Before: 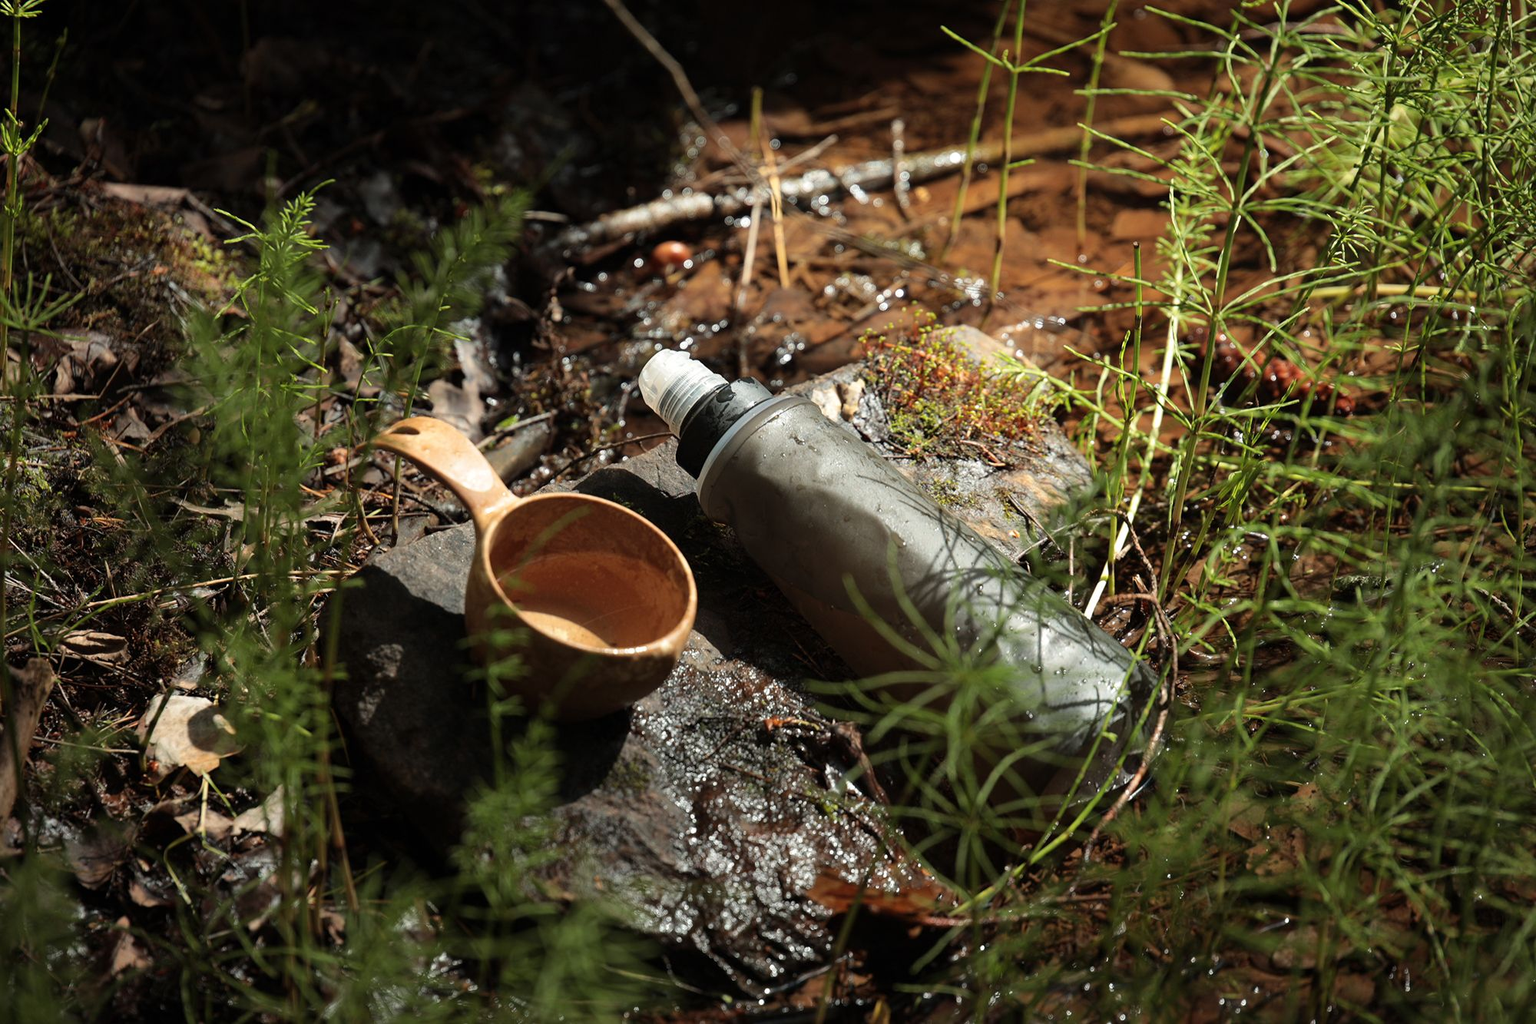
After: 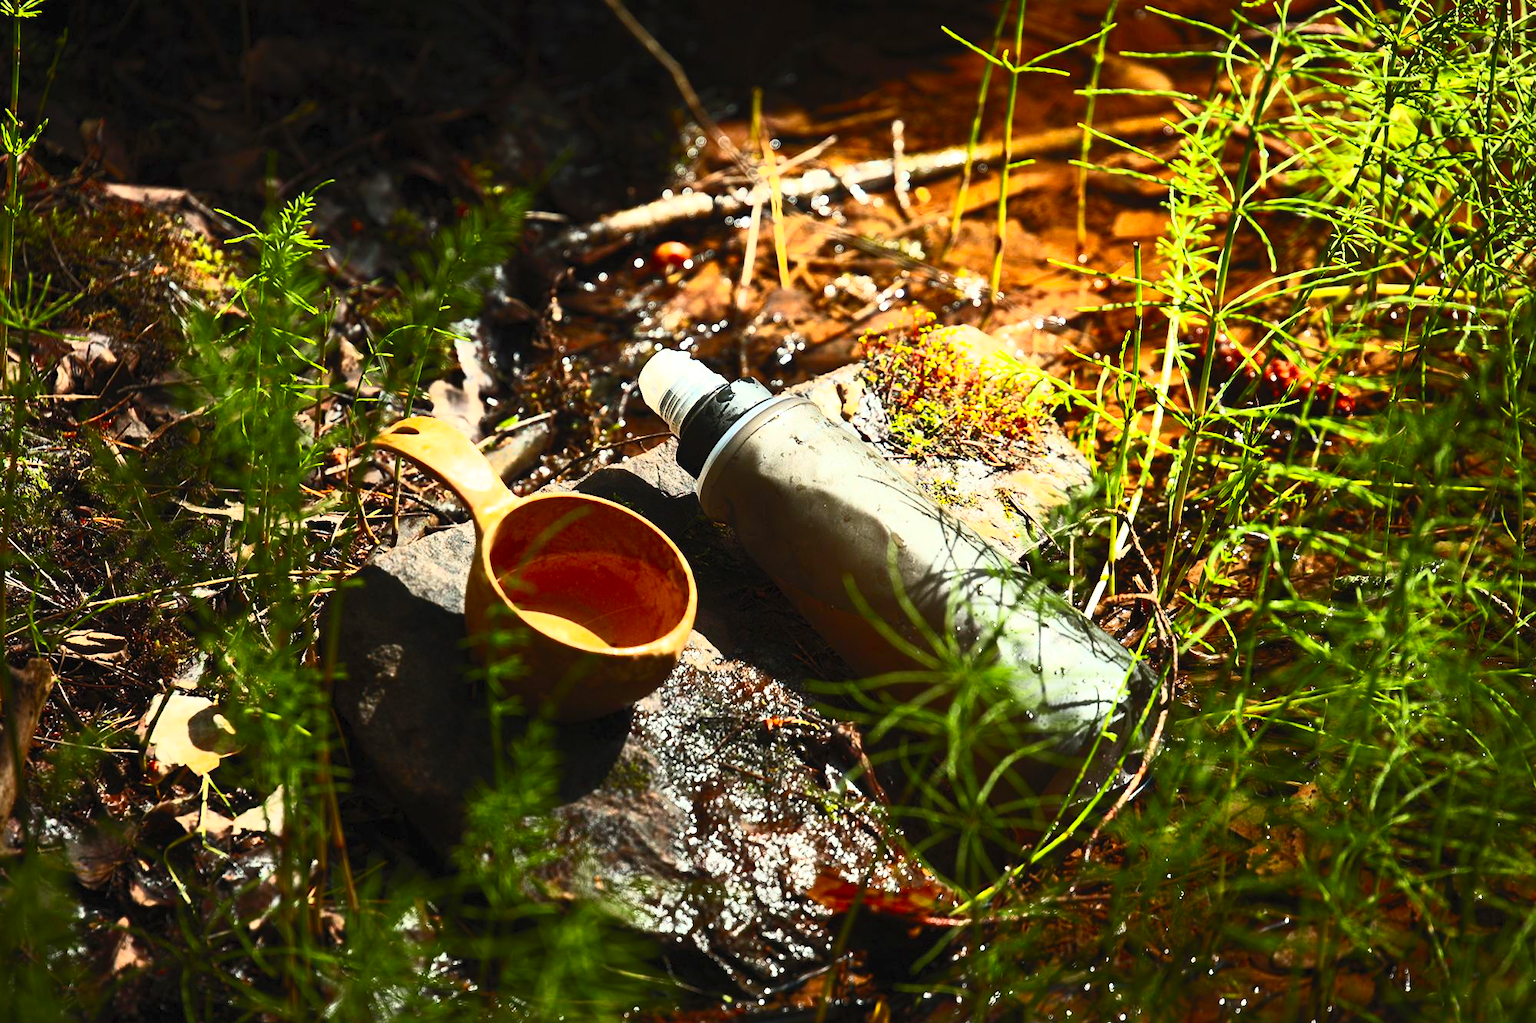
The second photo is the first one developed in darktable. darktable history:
color balance rgb: perceptual saturation grading › global saturation 19.609%
tone equalizer: on, module defaults
contrast brightness saturation: contrast 0.837, brightness 0.606, saturation 0.602
